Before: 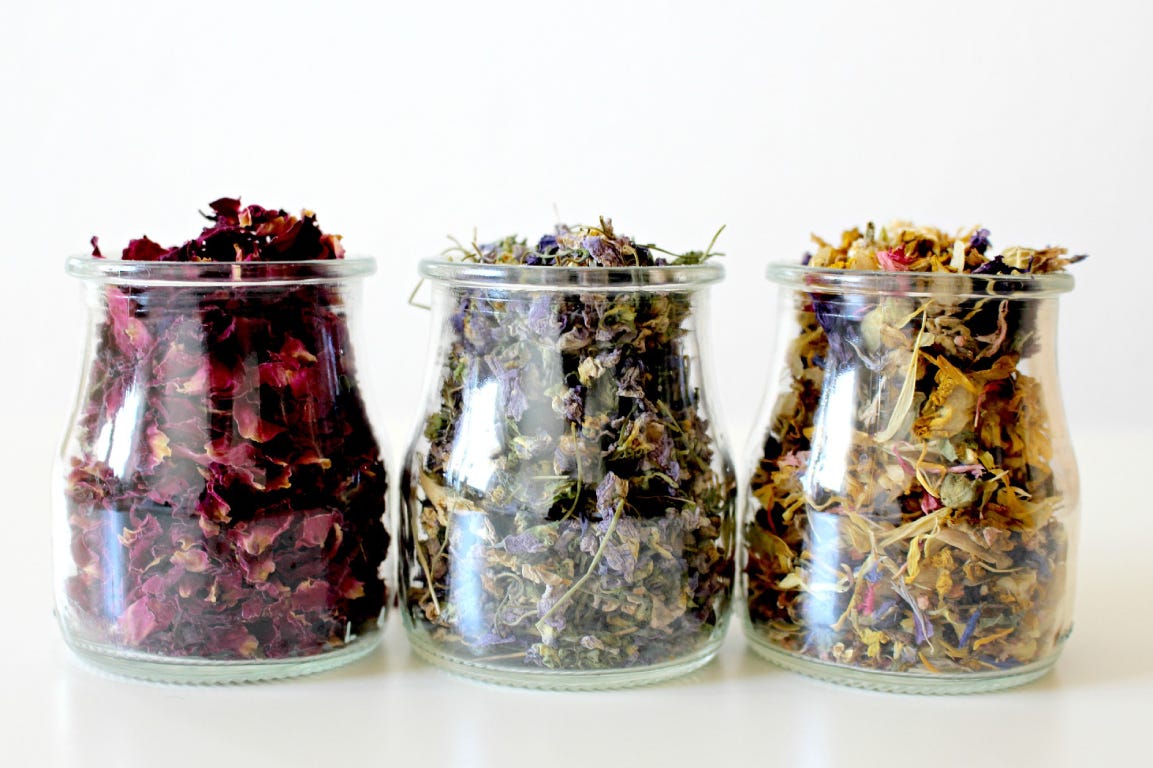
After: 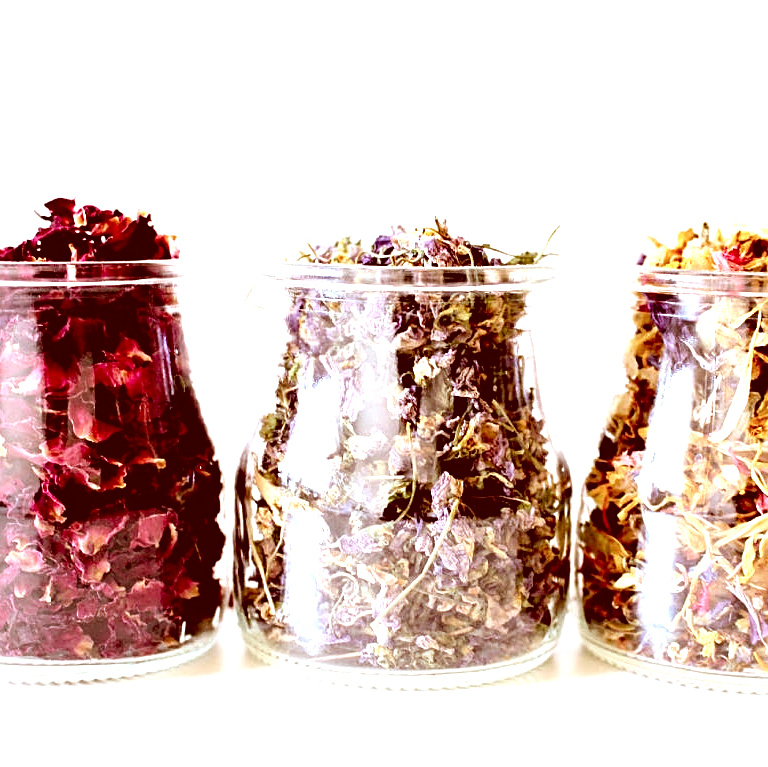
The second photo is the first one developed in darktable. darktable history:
crop and rotate: left 14.39%, right 18.984%
color correction: highlights a* 9.15, highlights b* 8.85, shadows a* 39.3, shadows b* 39.55, saturation 0.819
exposure: black level correction 0, exposure 1.101 EV, compensate exposure bias true, compensate highlight preservation false
sharpen: on, module defaults
color calibration: x 0.37, y 0.382, temperature 4315.31 K
